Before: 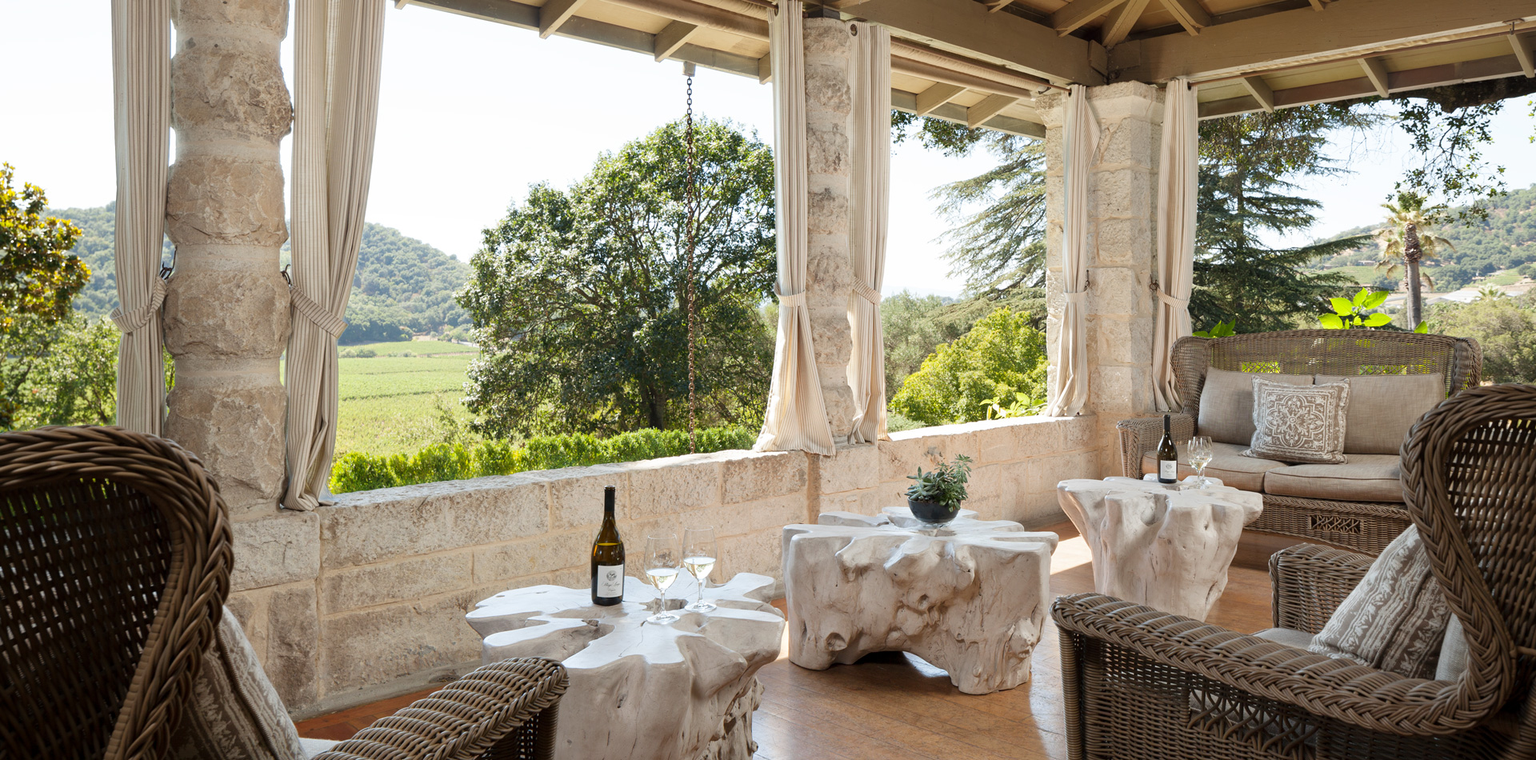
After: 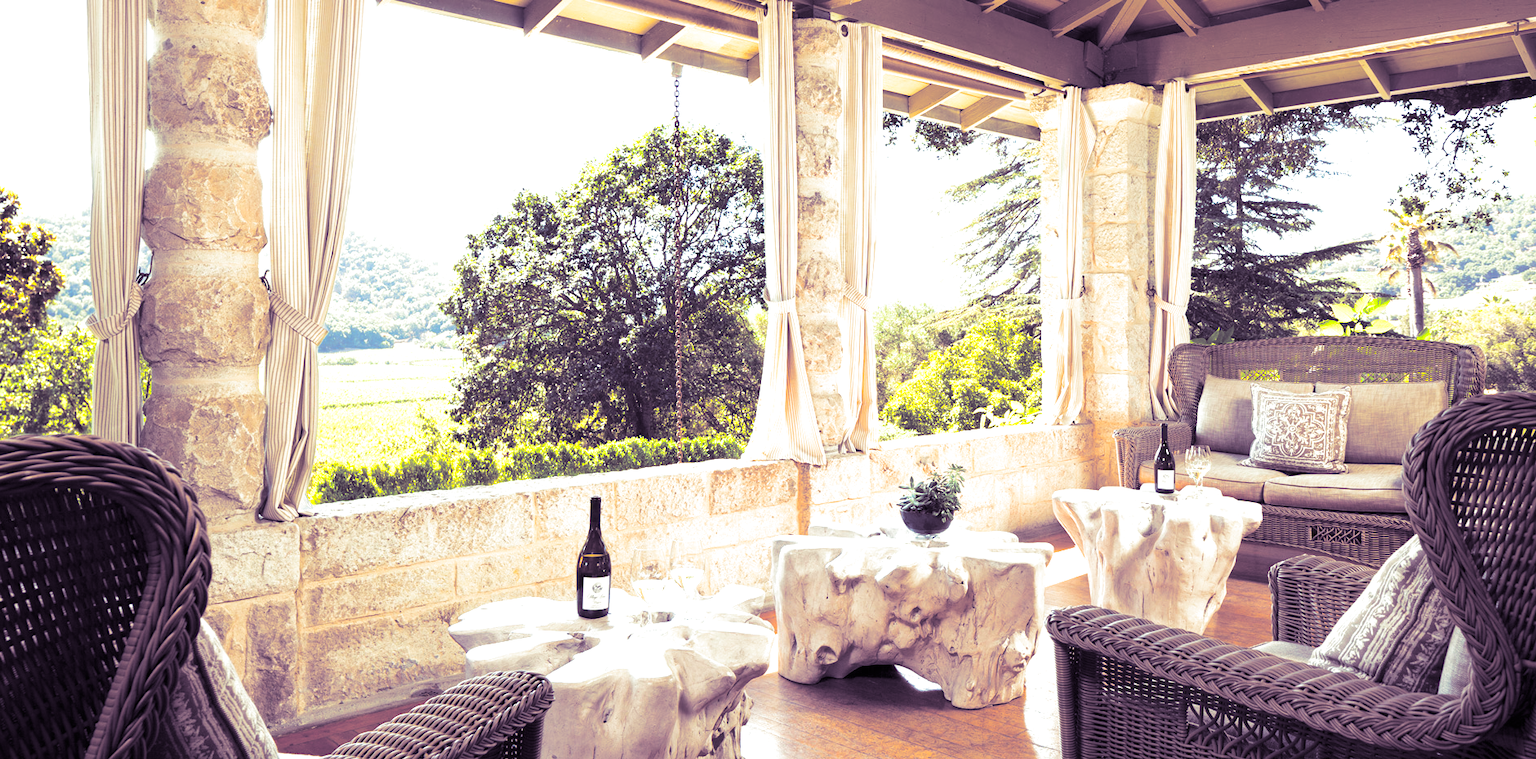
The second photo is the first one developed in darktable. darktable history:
crop: left 1.743%, right 0.268%, bottom 2.011%
exposure: black level correction 0, exposure 1.1 EV, compensate highlight preservation false
split-toning: shadows › hue 266.4°, shadows › saturation 0.4, highlights › hue 61.2°, highlights › saturation 0.3, compress 0%
color balance rgb: linear chroma grading › global chroma 15%, perceptual saturation grading › global saturation 30%
